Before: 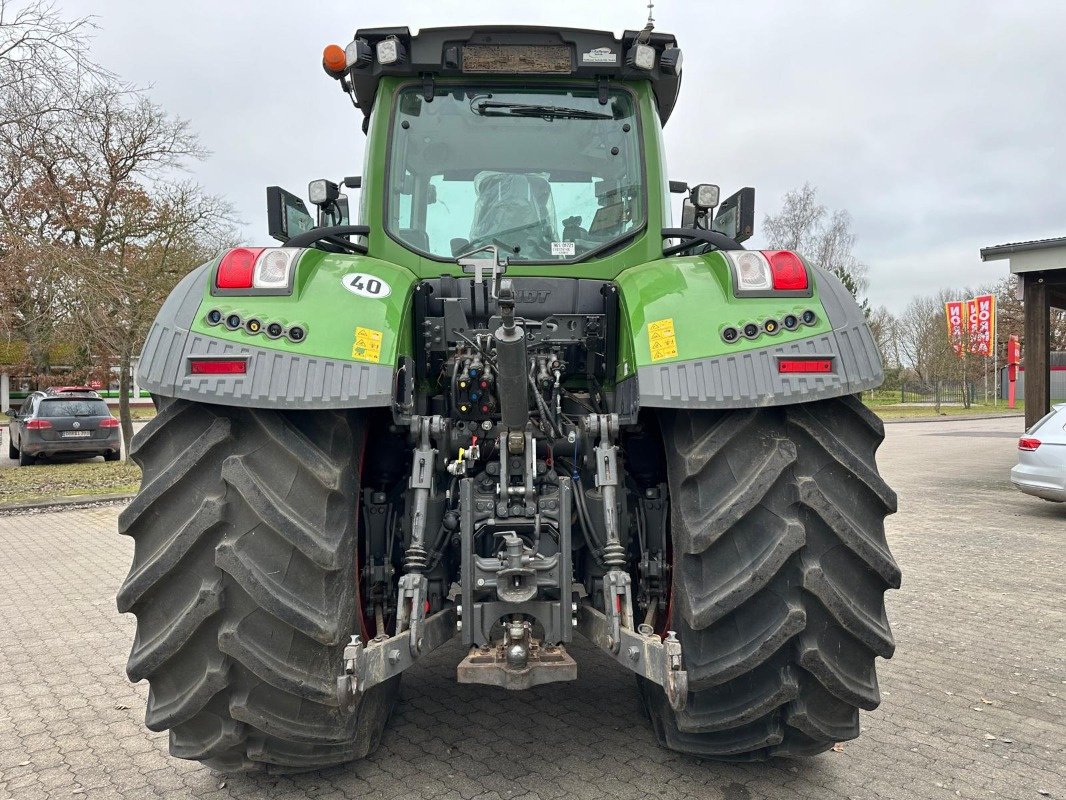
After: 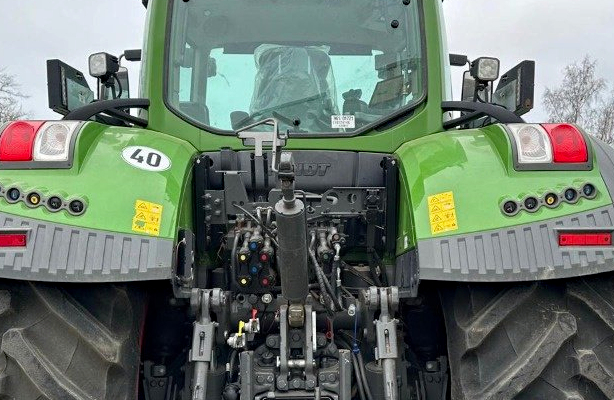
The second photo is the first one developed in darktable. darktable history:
crop: left 20.646%, top 15.918%, right 21.702%, bottom 34.032%
haze removal: compatibility mode true, adaptive false
